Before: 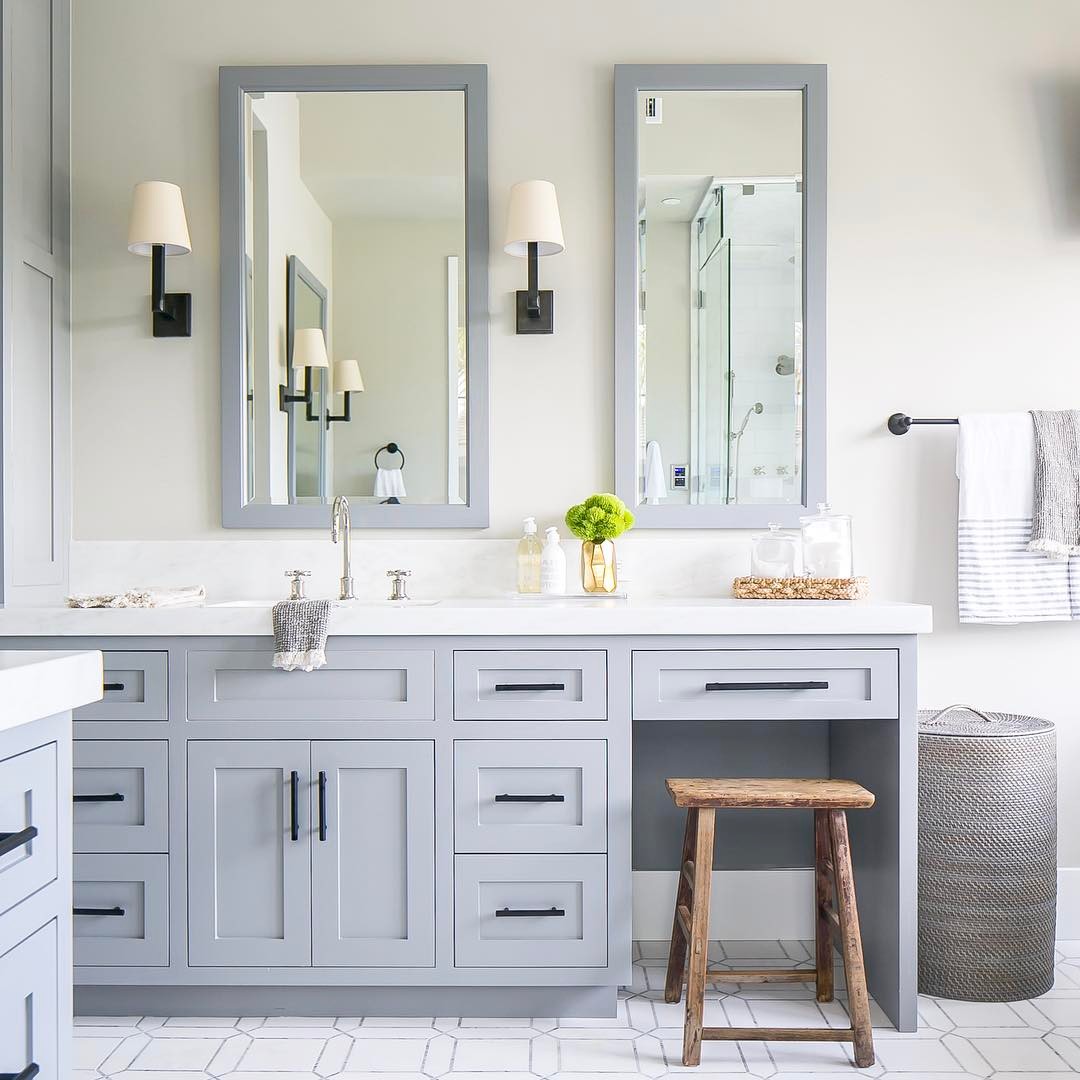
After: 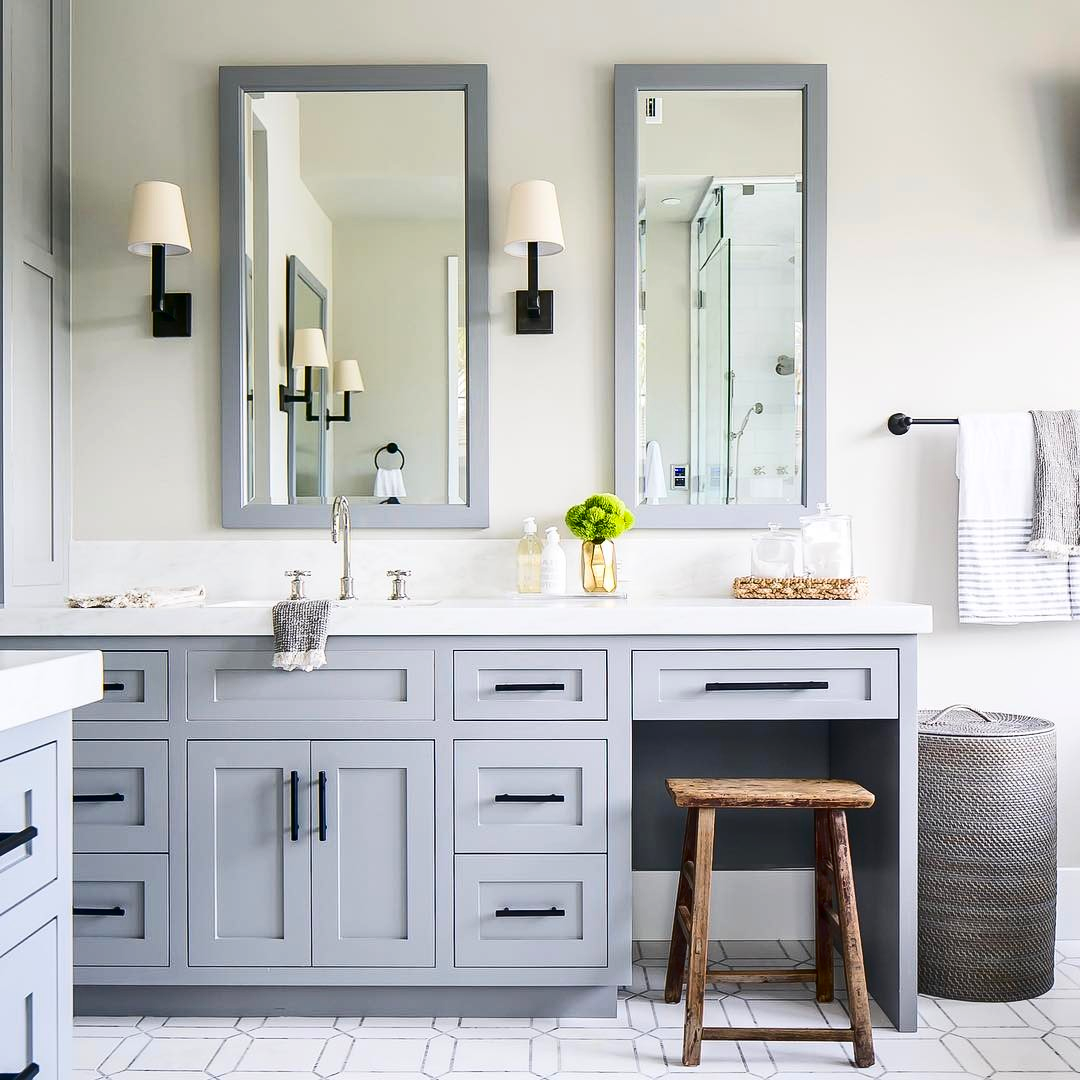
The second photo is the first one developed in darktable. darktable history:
contrast brightness saturation: contrast 0.195, brightness -0.22, saturation 0.12
